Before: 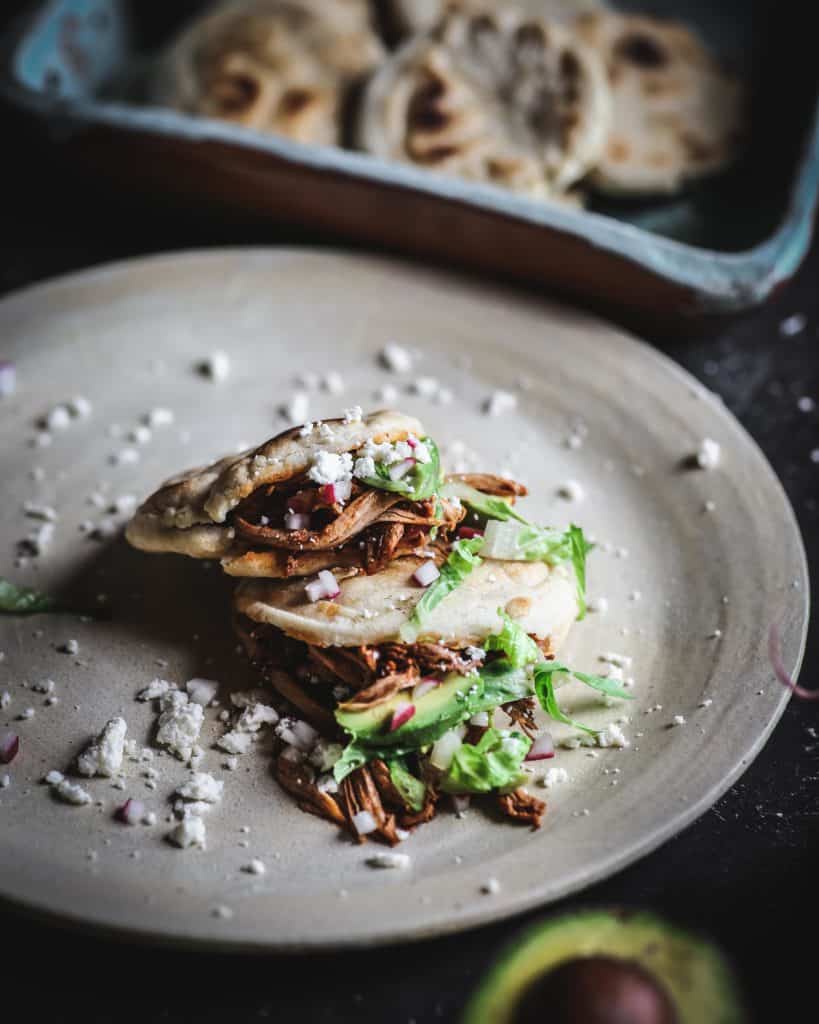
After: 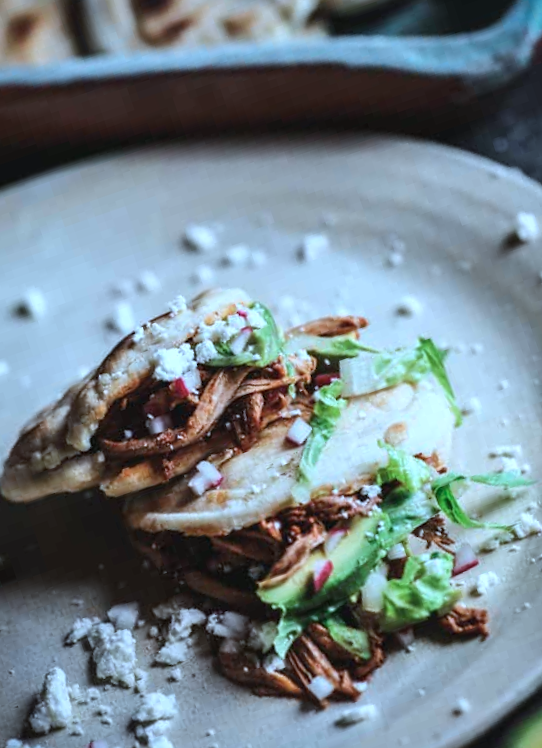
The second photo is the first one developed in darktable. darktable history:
crop and rotate: angle 18.98°, left 6.759%, right 3.703%, bottom 1.151%
color correction: highlights a* -8.83, highlights b* -23.03
tone equalizer: on, module defaults
